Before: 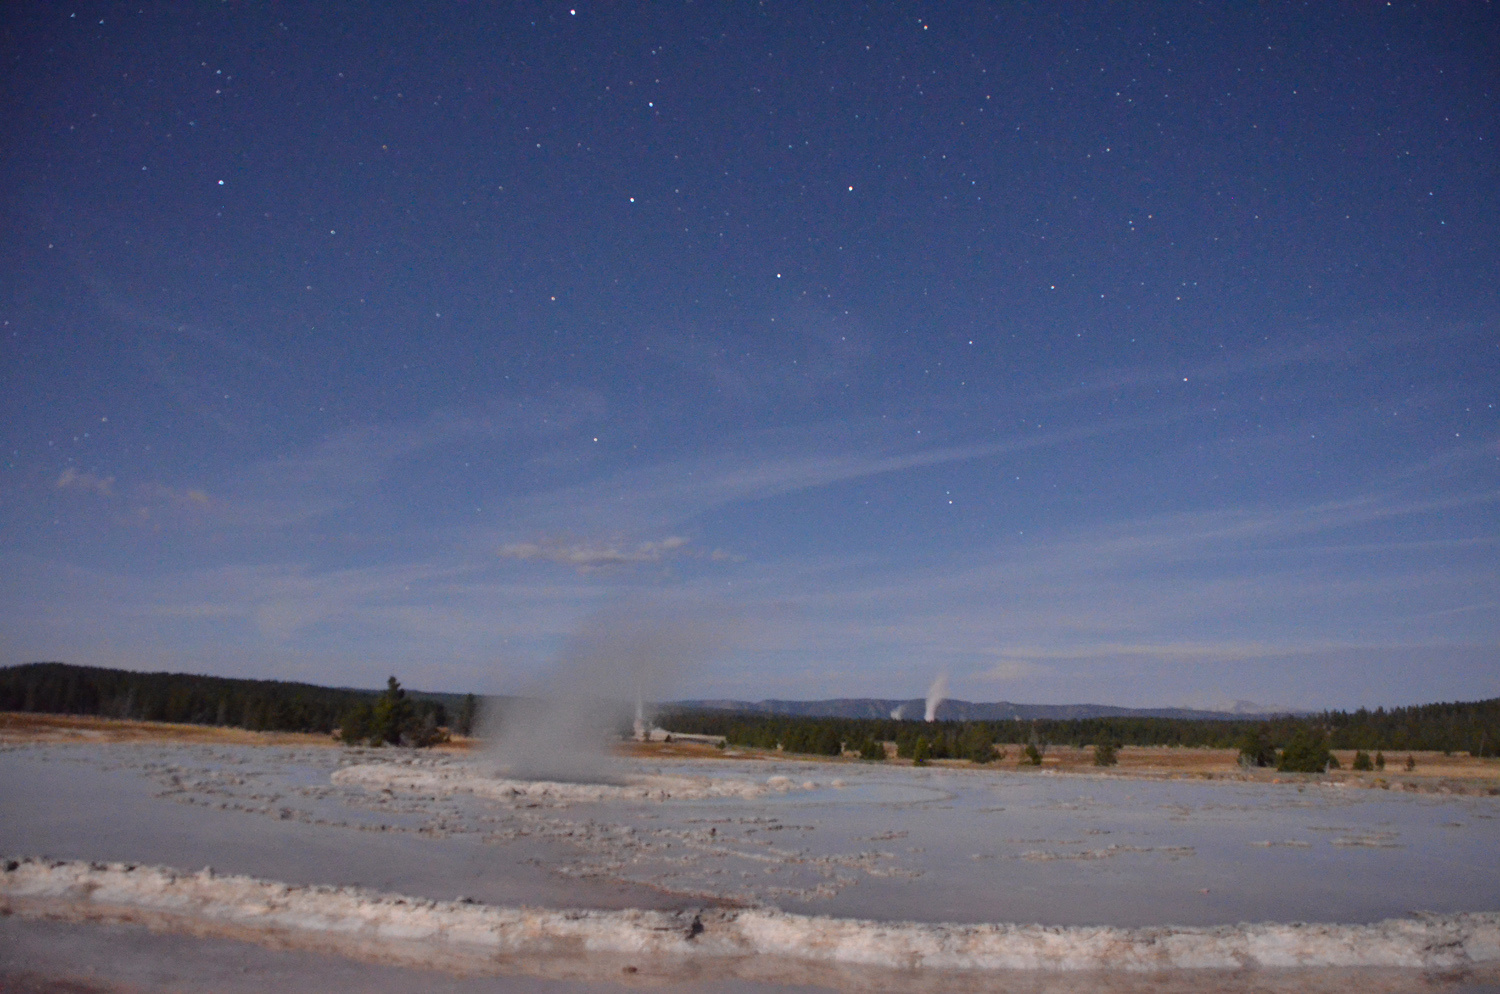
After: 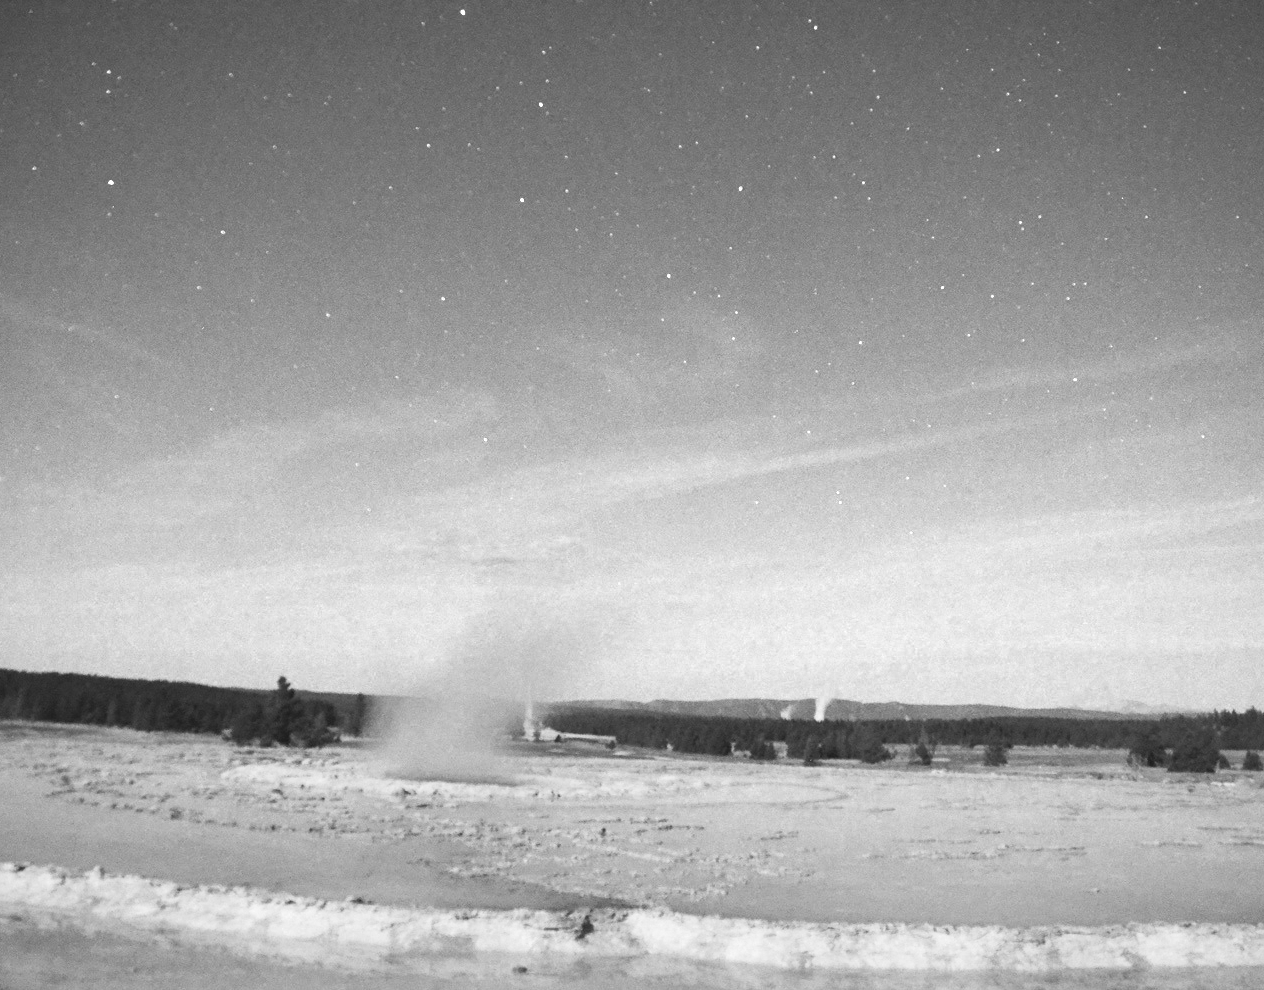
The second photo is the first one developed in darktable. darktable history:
color zones: curves: ch0 [(0, 0.613) (0.01, 0.613) (0.245, 0.448) (0.498, 0.529) (0.642, 0.665) (0.879, 0.777) (0.99, 0.613)]; ch1 [(0, 0) (0.143, 0) (0.286, 0) (0.429, 0) (0.571, 0) (0.714, 0) (0.857, 0)]
crop: left 7.385%, right 7.856%
contrast brightness saturation: contrast 0.433, brightness 0.563, saturation -0.187
